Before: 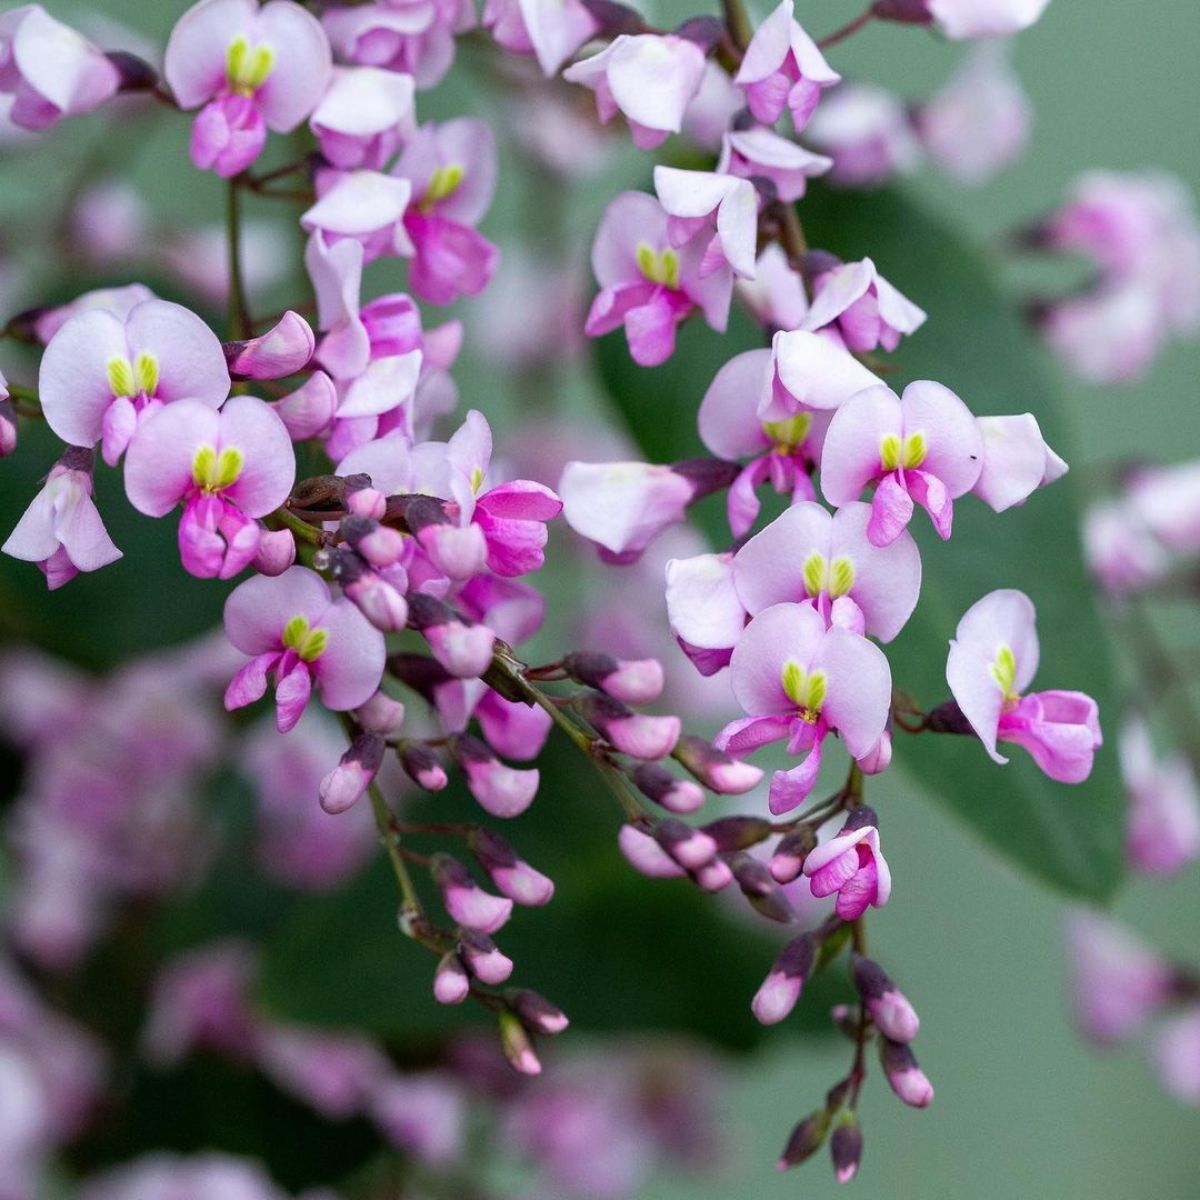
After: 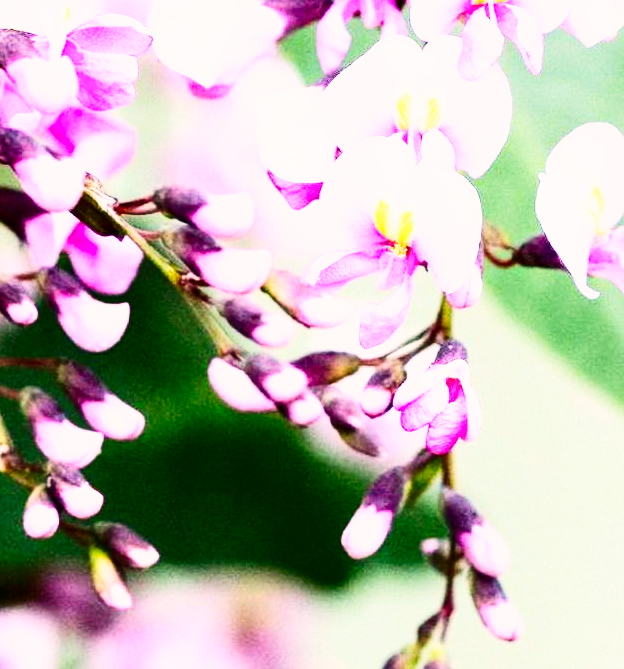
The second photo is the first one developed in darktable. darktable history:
color correction: highlights a* 7.59, highlights b* 4.27
crop: left 34.205%, top 38.902%, right 13.767%, bottom 5.338%
exposure: black level correction 0, exposure 1 EV, compensate highlight preservation false
base curve: curves: ch0 [(0, 0) (0.007, 0.004) (0.027, 0.03) (0.046, 0.07) (0.207, 0.54) (0.442, 0.872) (0.673, 0.972) (1, 1)], preserve colors none
contrast brightness saturation: contrast 0.281
tone equalizer: edges refinement/feathering 500, mask exposure compensation -1.57 EV, preserve details no
